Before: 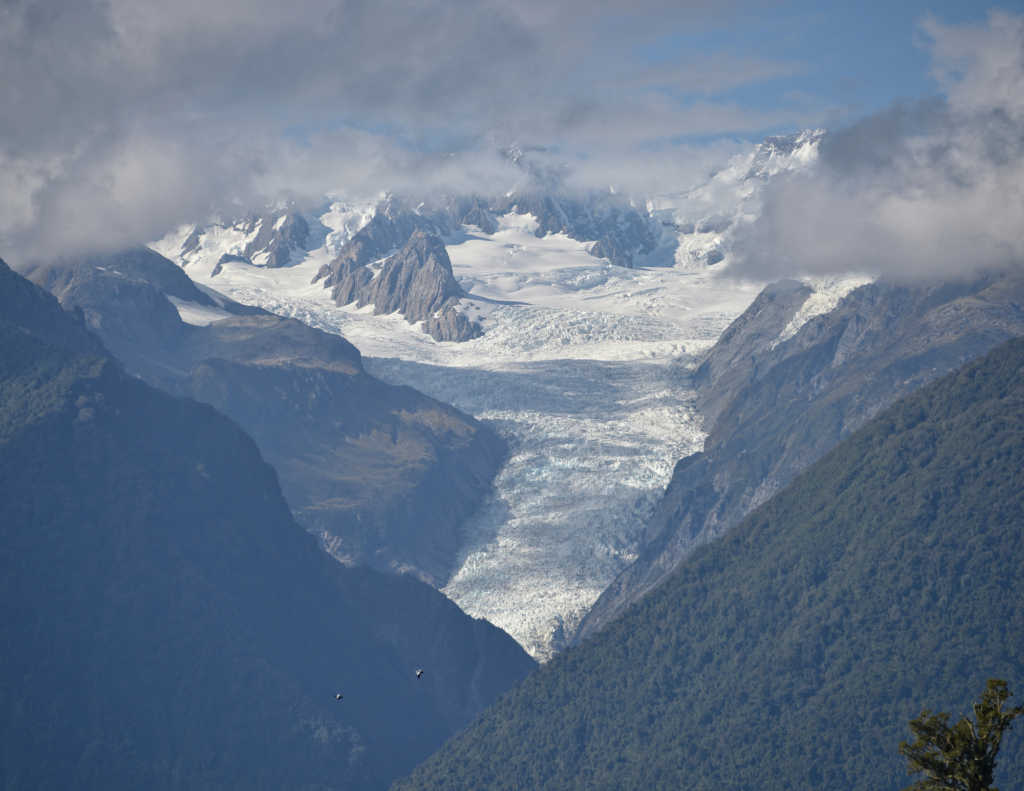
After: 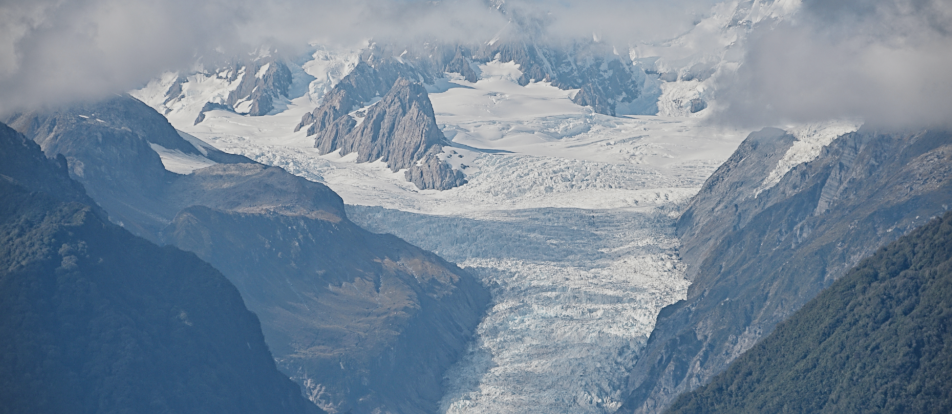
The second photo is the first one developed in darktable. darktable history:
vignetting: fall-off start 91.19%
sigmoid: skew -0.2, preserve hue 0%, red attenuation 0.1, red rotation 0.035, green attenuation 0.1, green rotation -0.017, blue attenuation 0.15, blue rotation -0.052, base primaries Rec2020
crop: left 1.744%, top 19.225%, right 5.069%, bottom 28.357%
color zones: curves: ch0 [(0.018, 0.548) (0.197, 0.654) (0.425, 0.447) (0.605, 0.658) (0.732, 0.579)]; ch1 [(0.105, 0.531) (0.224, 0.531) (0.386, 0.39) (0.618, 0.456) (0.732, 0.456) (0.956, 0.421)]; ch2 [(0.039, 0.583) (0.215, 0.465) (0.399, 0.544) (0.465, 0.548) (0.614, 0.447) (0.724, 0.43) (0.882, 0.623) (0.956, 0.632)]
sharpen: on, module defaults
